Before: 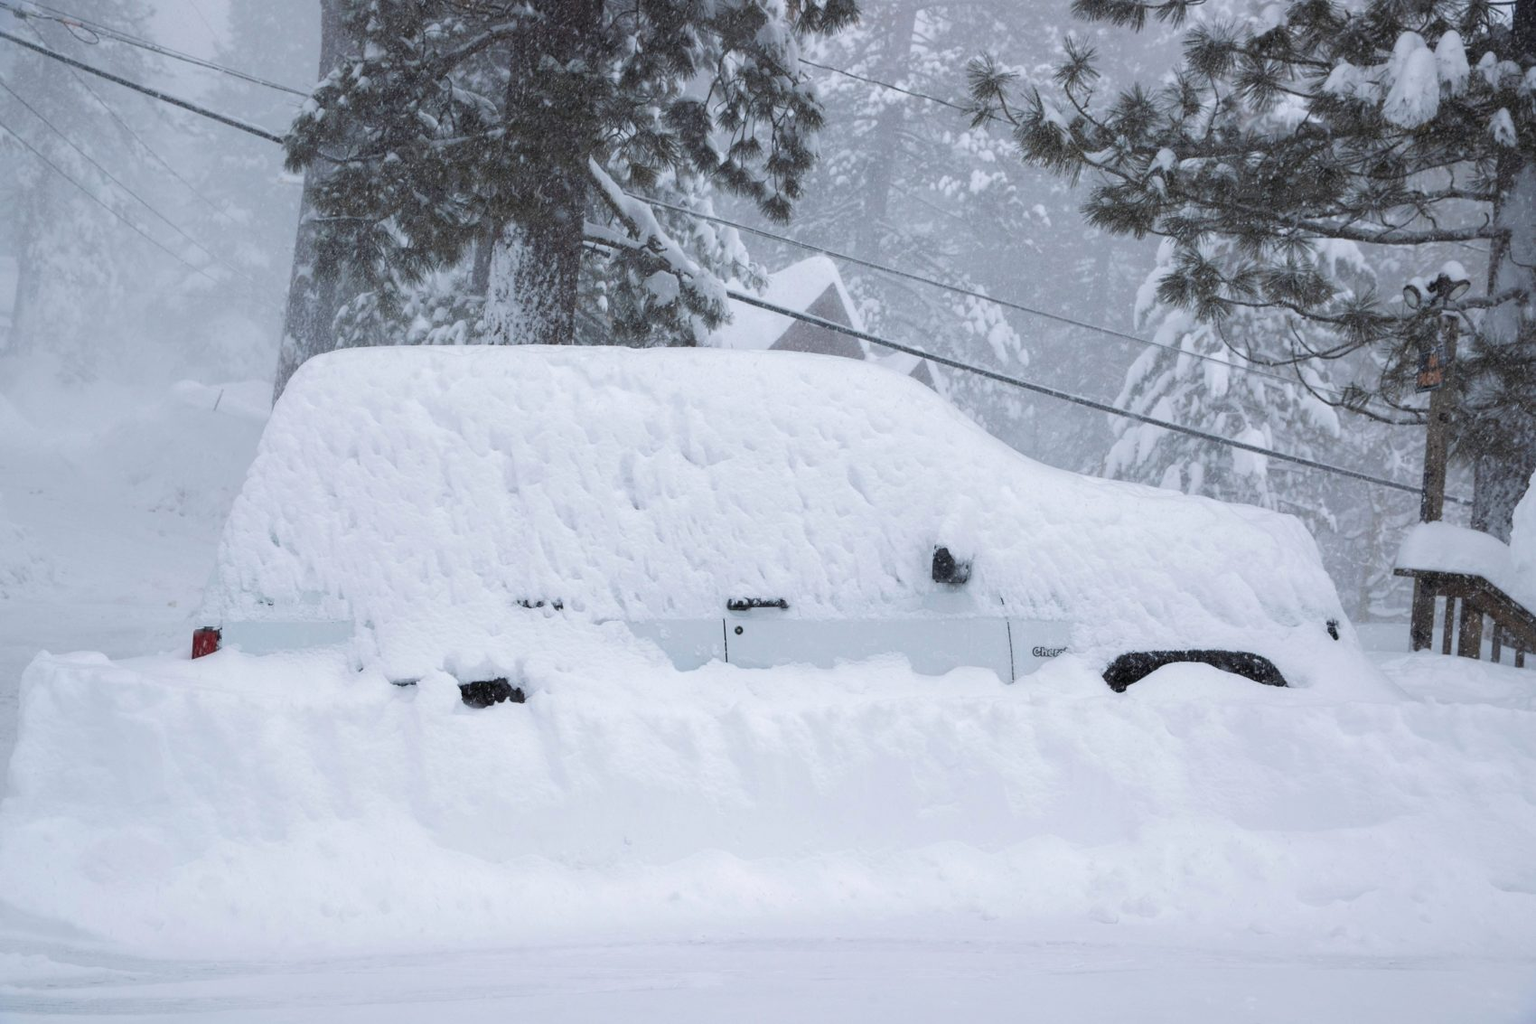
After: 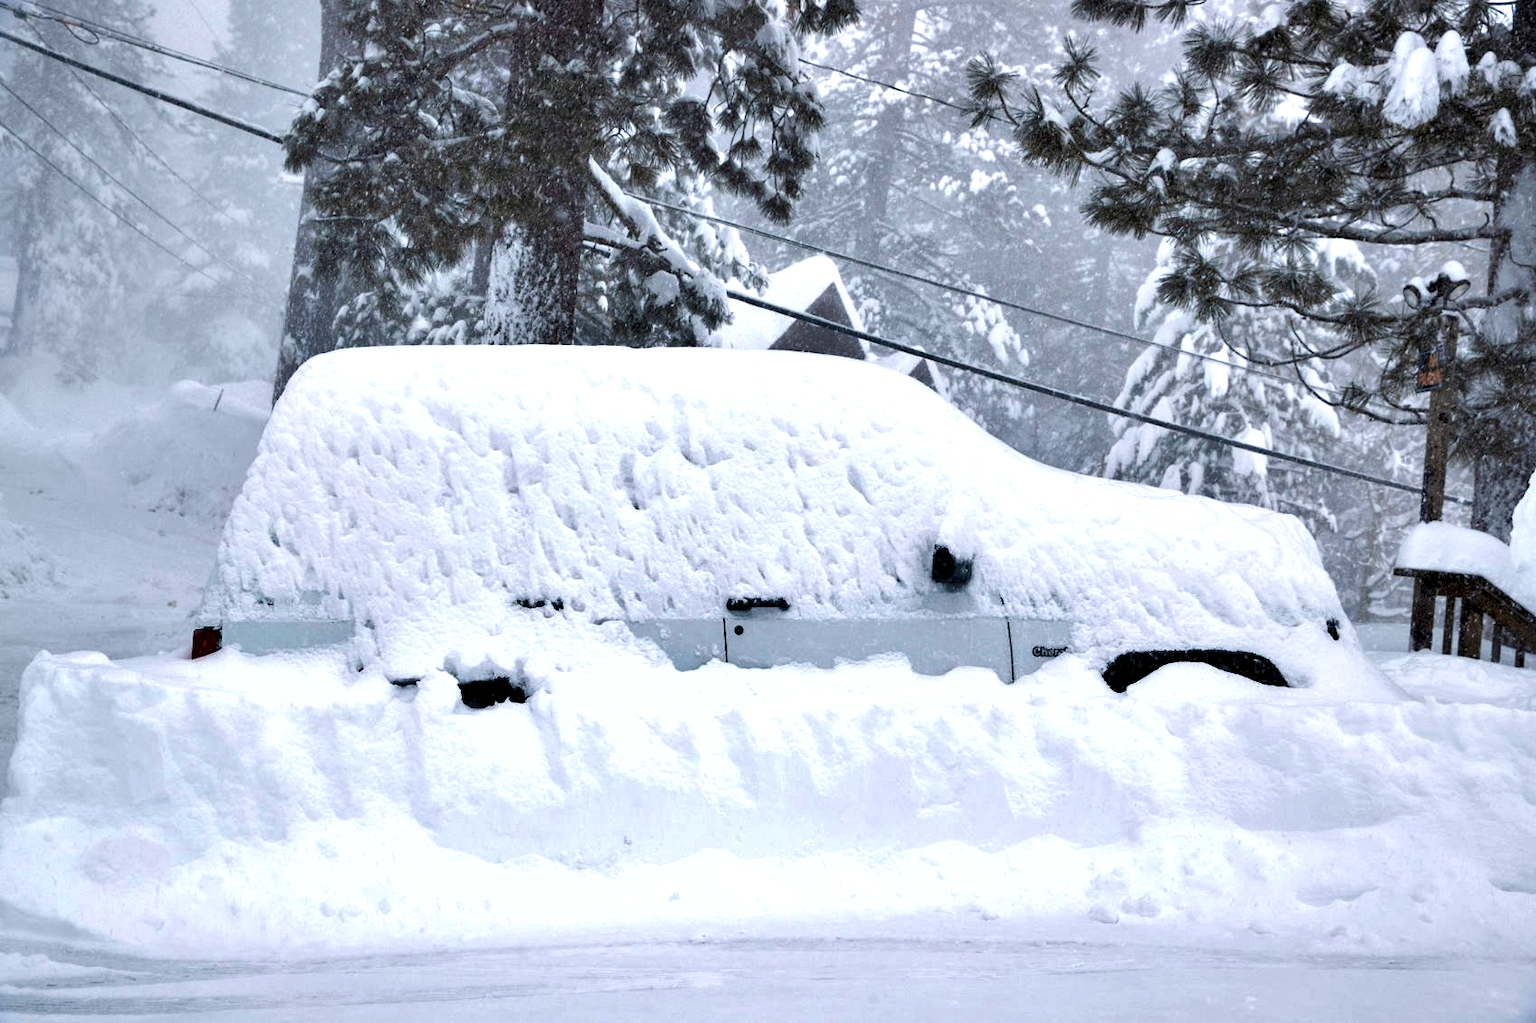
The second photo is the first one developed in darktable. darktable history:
contrast equalizer: octaves 7, y [[0.6 ×6], [0.55 ×6], [0 ×6], [0 ×6], [0 ×6]]
shadows and highlights: soften with gaussian
color balance rgb: perceptual saturation grading › global saturation 0.325%, perceptual saturation grading › highlights -14.705%, perceptual saturation grading › shadows 23.989%, perceptual brilliance grading › highlights 11.313%, global vibrance 20%
